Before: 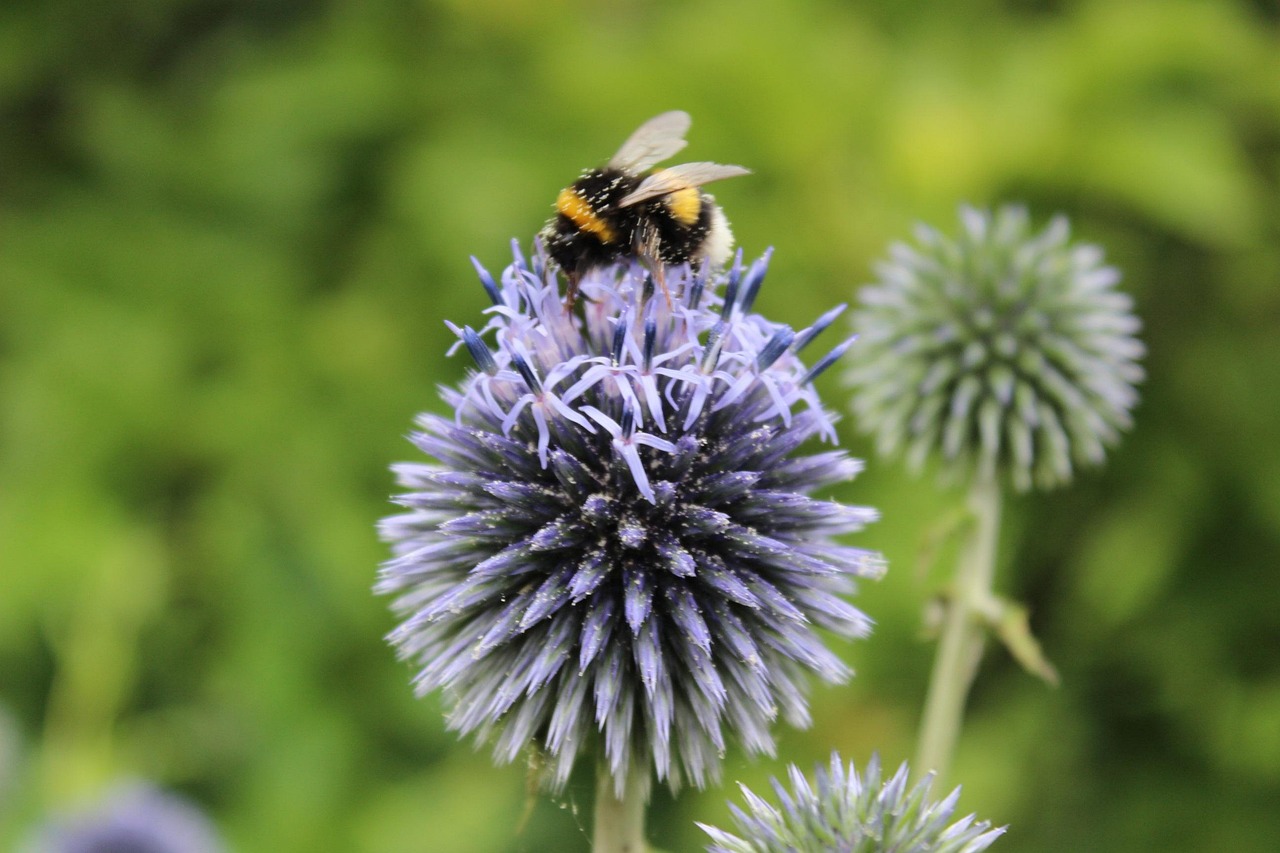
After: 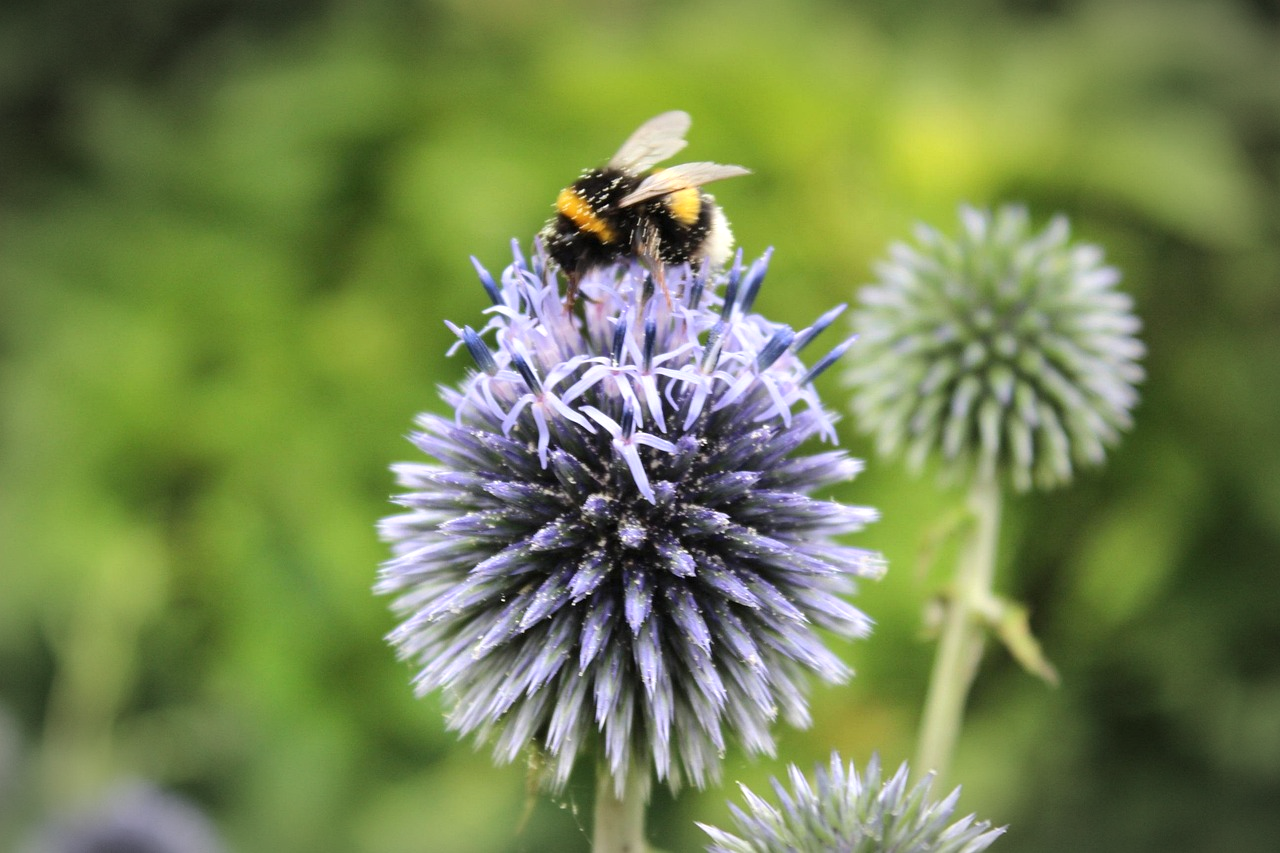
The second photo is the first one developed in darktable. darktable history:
exposure: exposure 0.376 EV, compensate highlight preservation false
vignetting: automatic ratio true
